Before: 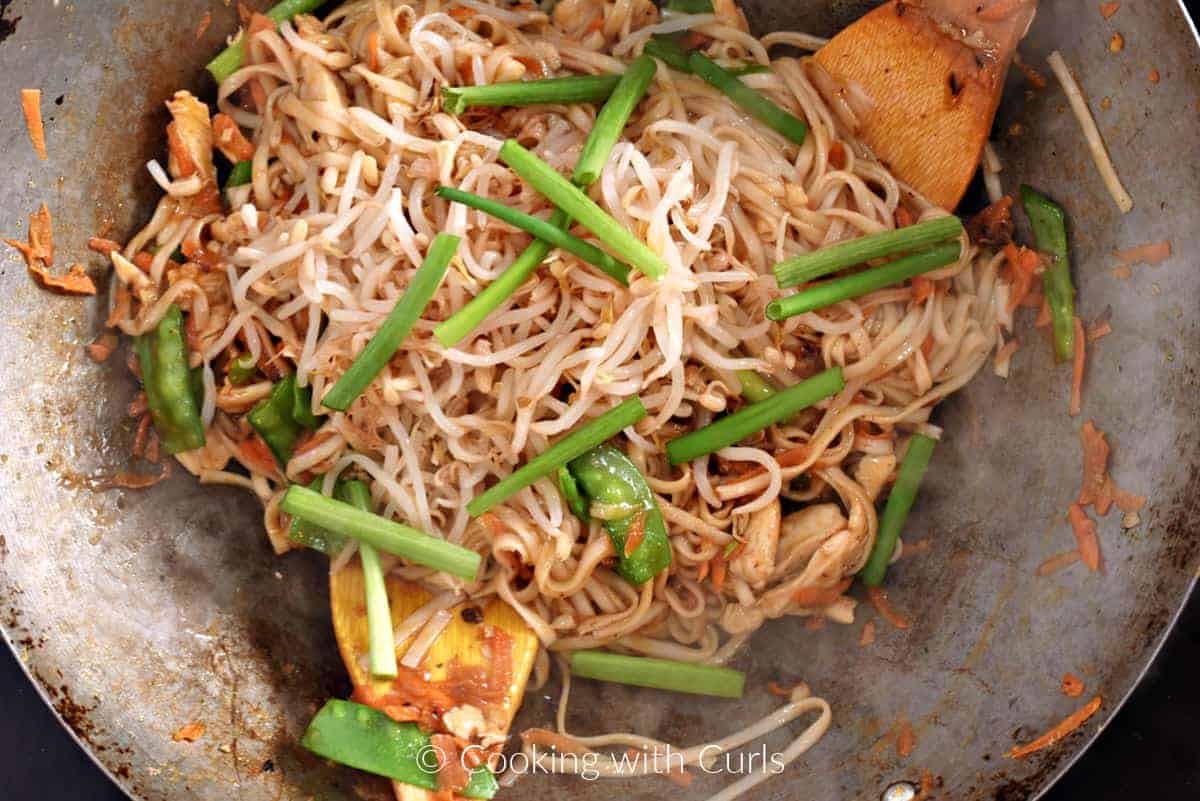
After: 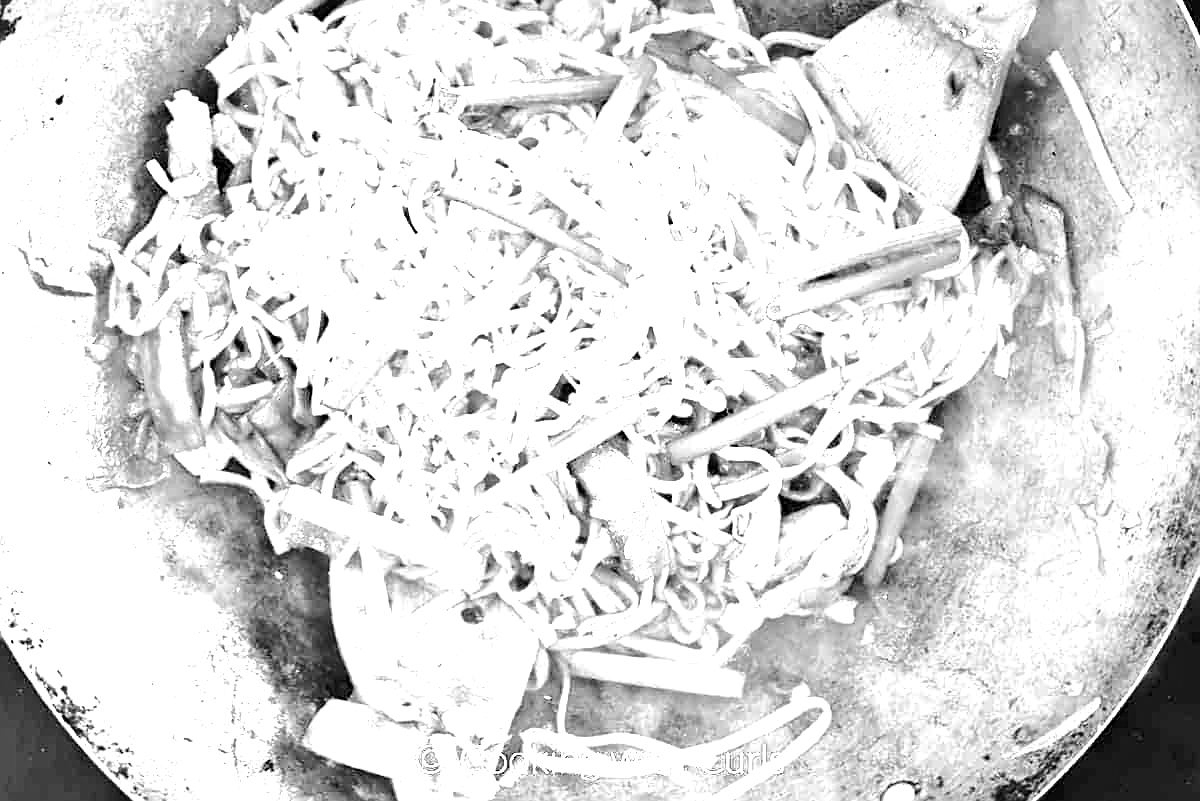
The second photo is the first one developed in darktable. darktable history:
tone equalizer: -8 EV 0.001 EV, -7 EV -0.002 EV, -6 EV 0.002 EV, -5 EV -0.03 EV, -4 EV -0.116 EV, -3 EV -0.169 EV, -2 EV 0.24 EV, -1 EV 0.702 EV, +0 EV 0.493 EV
monochrome: a -92.57, b 58.91
exposure: exposure 2.25 EV, compensate highlight preservation false
sharpen: on, module defaults
